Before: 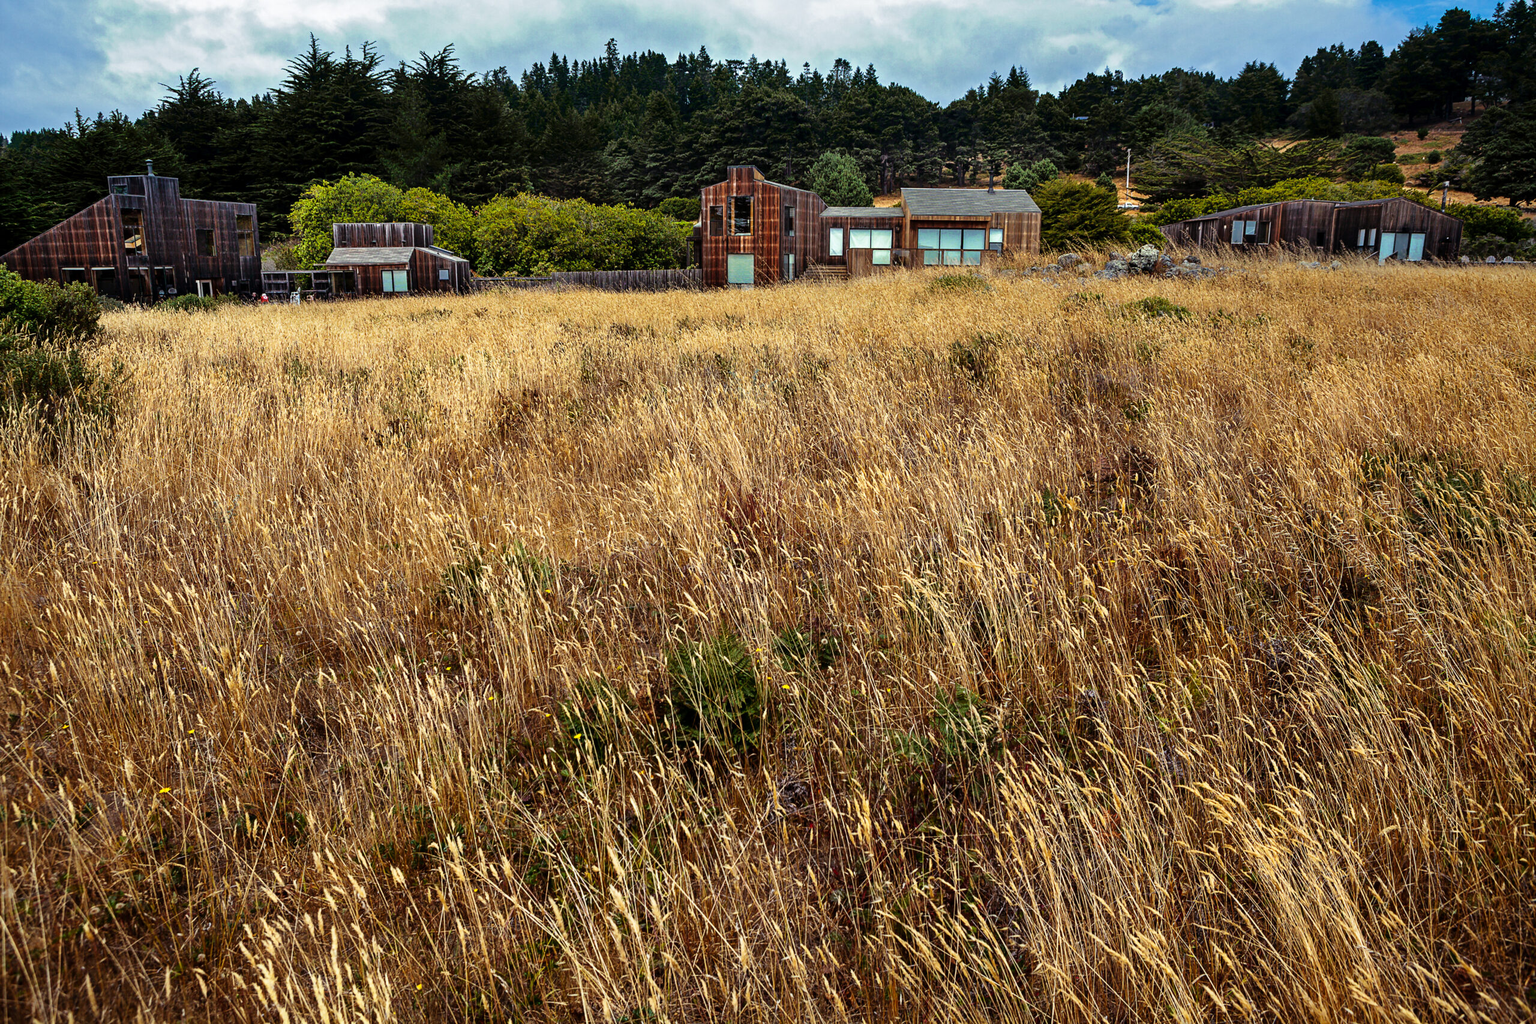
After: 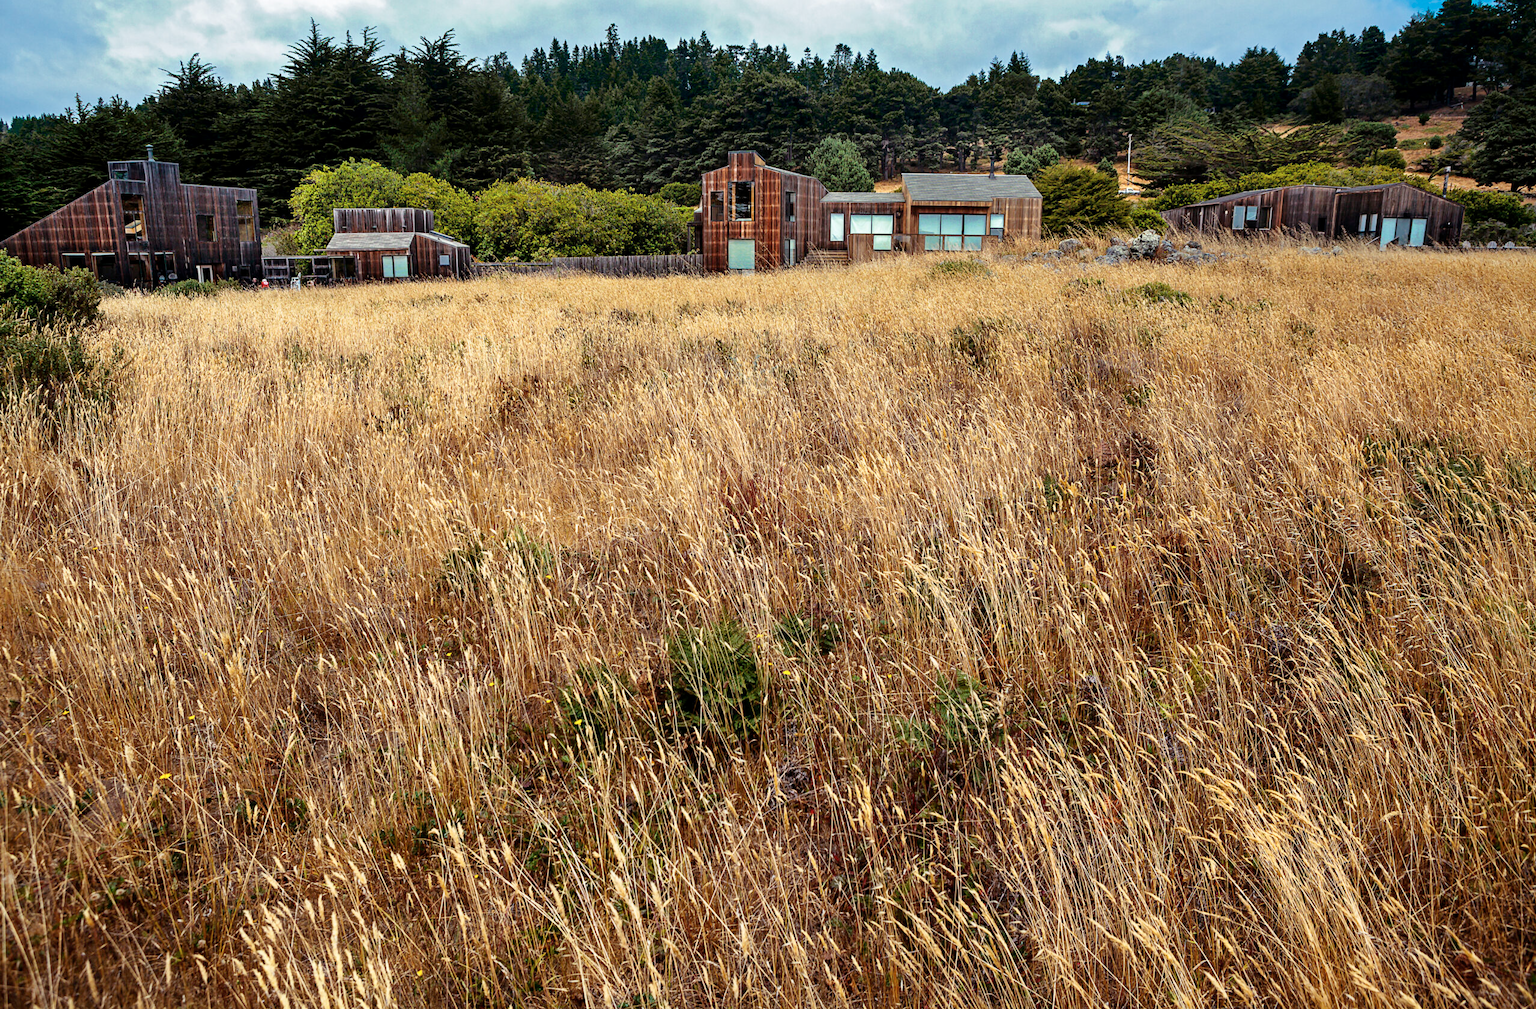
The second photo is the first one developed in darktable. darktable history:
crop: top 1.481%, right 0.054%
